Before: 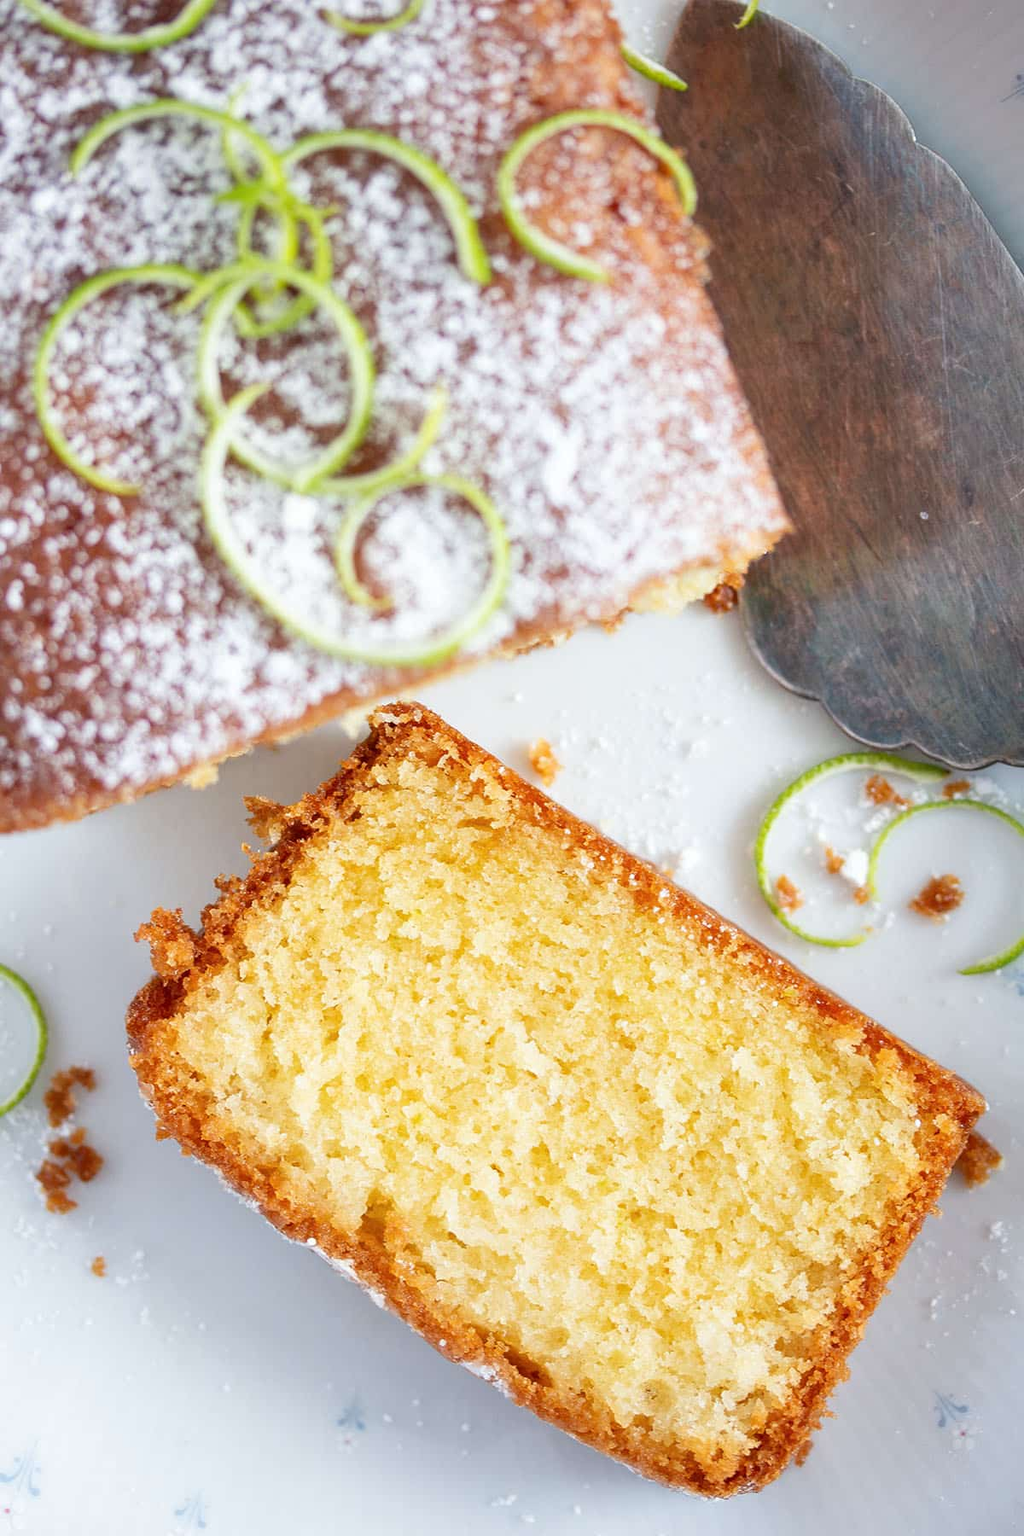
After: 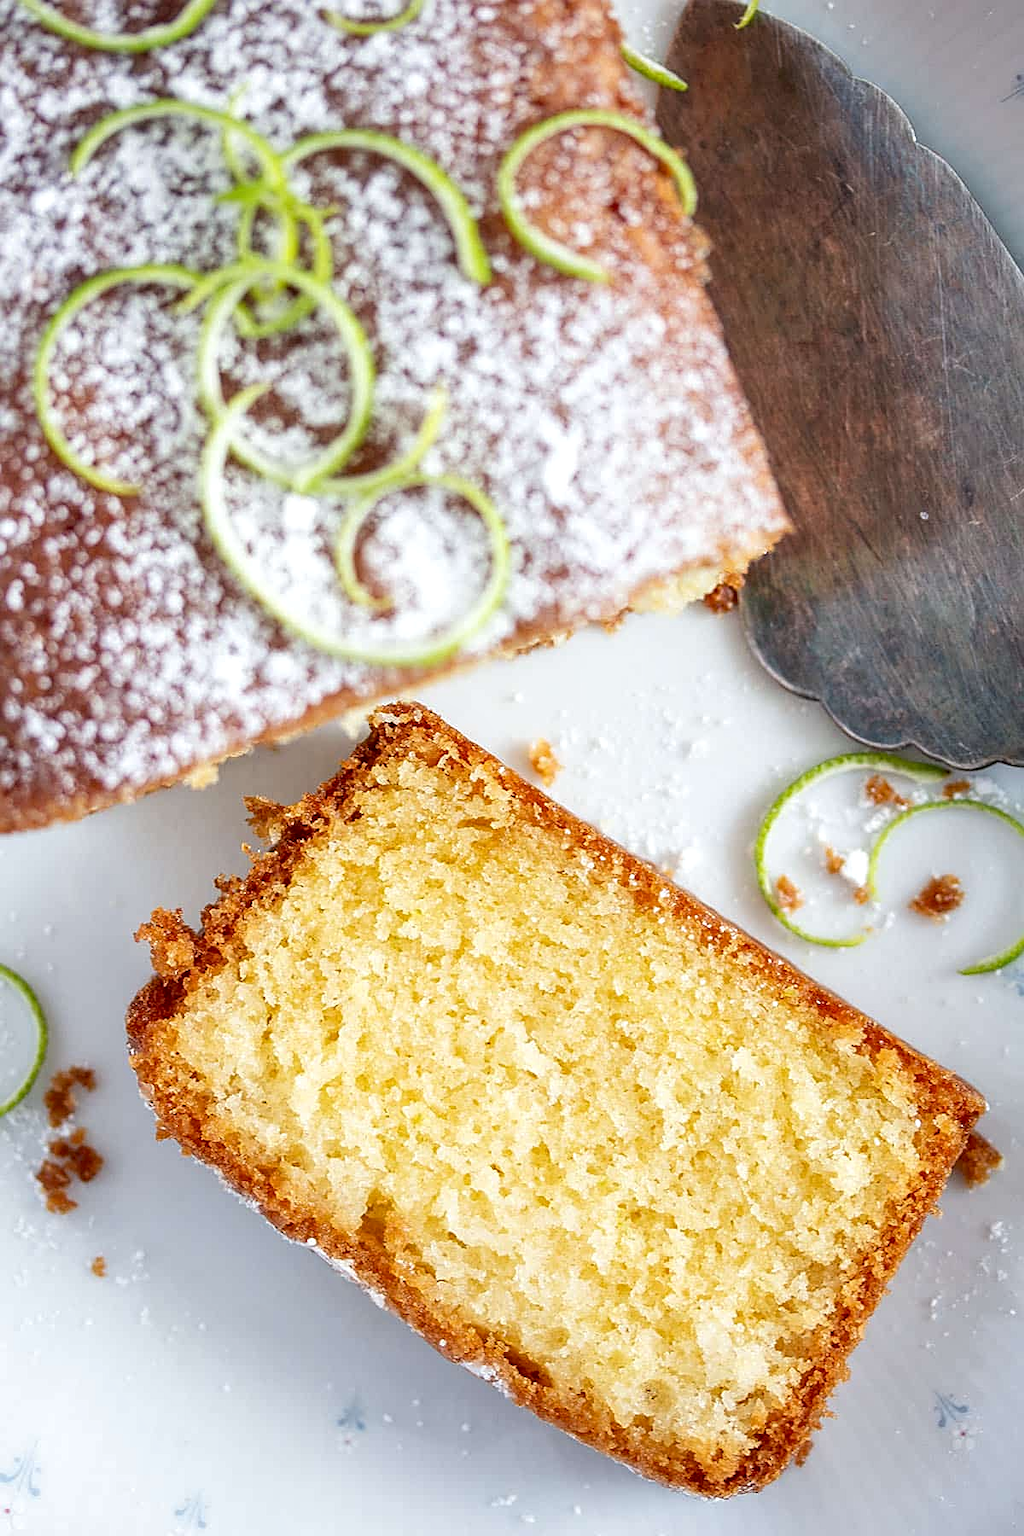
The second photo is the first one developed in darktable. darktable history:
sharpen: on, module defaults
local contrast: shadows 91%, midtone range 0.499
